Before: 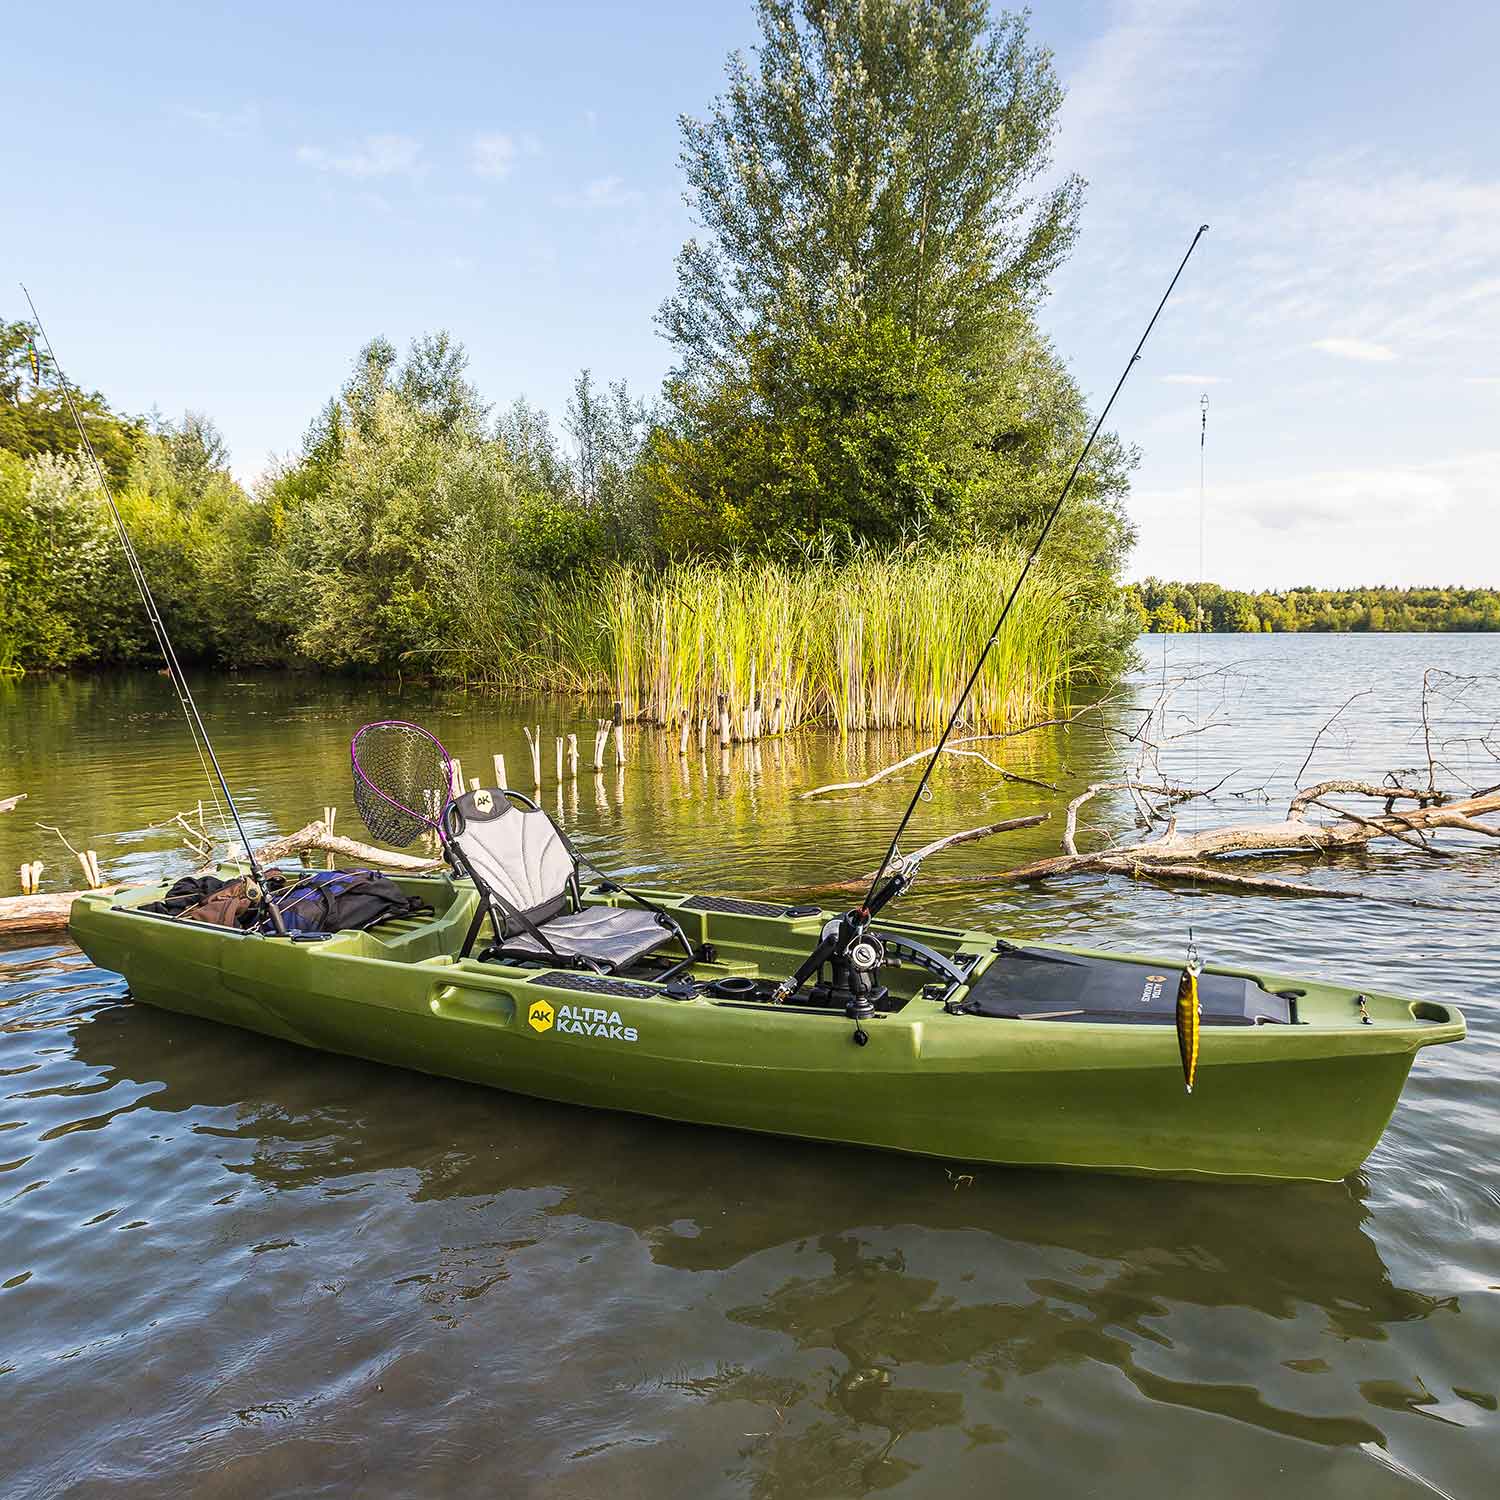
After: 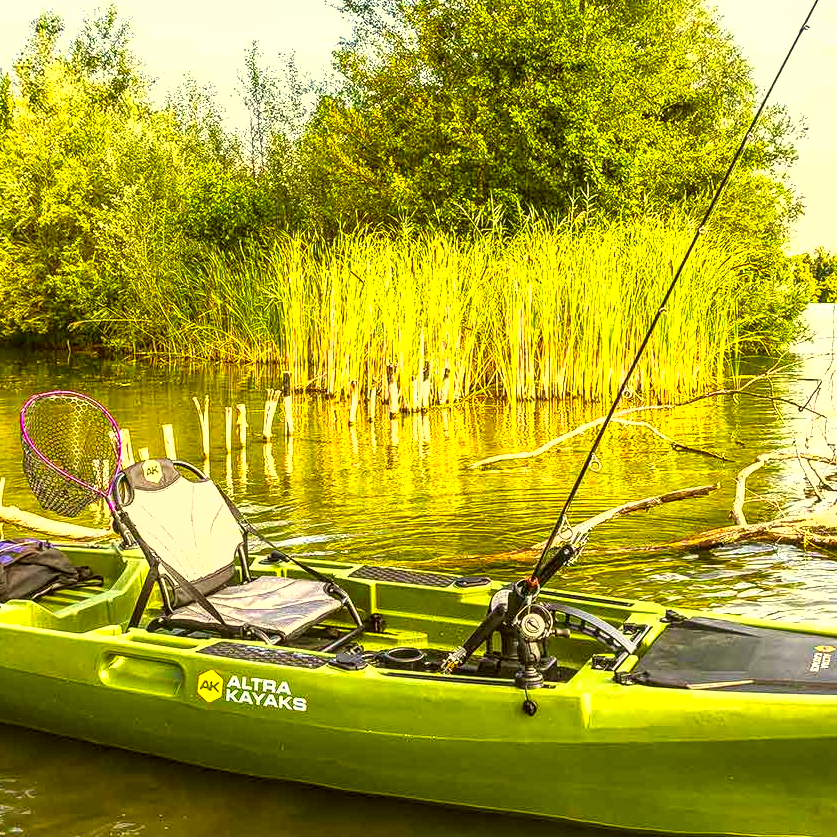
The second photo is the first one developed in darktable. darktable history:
shadows and highlights: shadows 29.32, highlights -29.32, low approximation 0.01, soften with gaussian
crop and rotate: left 22.13%, top 22.054%, right 22.026%, bottom 22.102%
color balance: mode lift, gamma, gain (sRGB)
color correction: highlights a* 0.162, highlights b* 29.53, shadows a* -0.162, shadows b* 21.09
exposure: black level correction 0, exposure 1.1 EV, compensate highlight preservation false
local contrast: on, module defaults
color balance rgb: perceptual saturation grading › global saturation 20%, global vibrance 20%
vibrance: vibrance 10%
